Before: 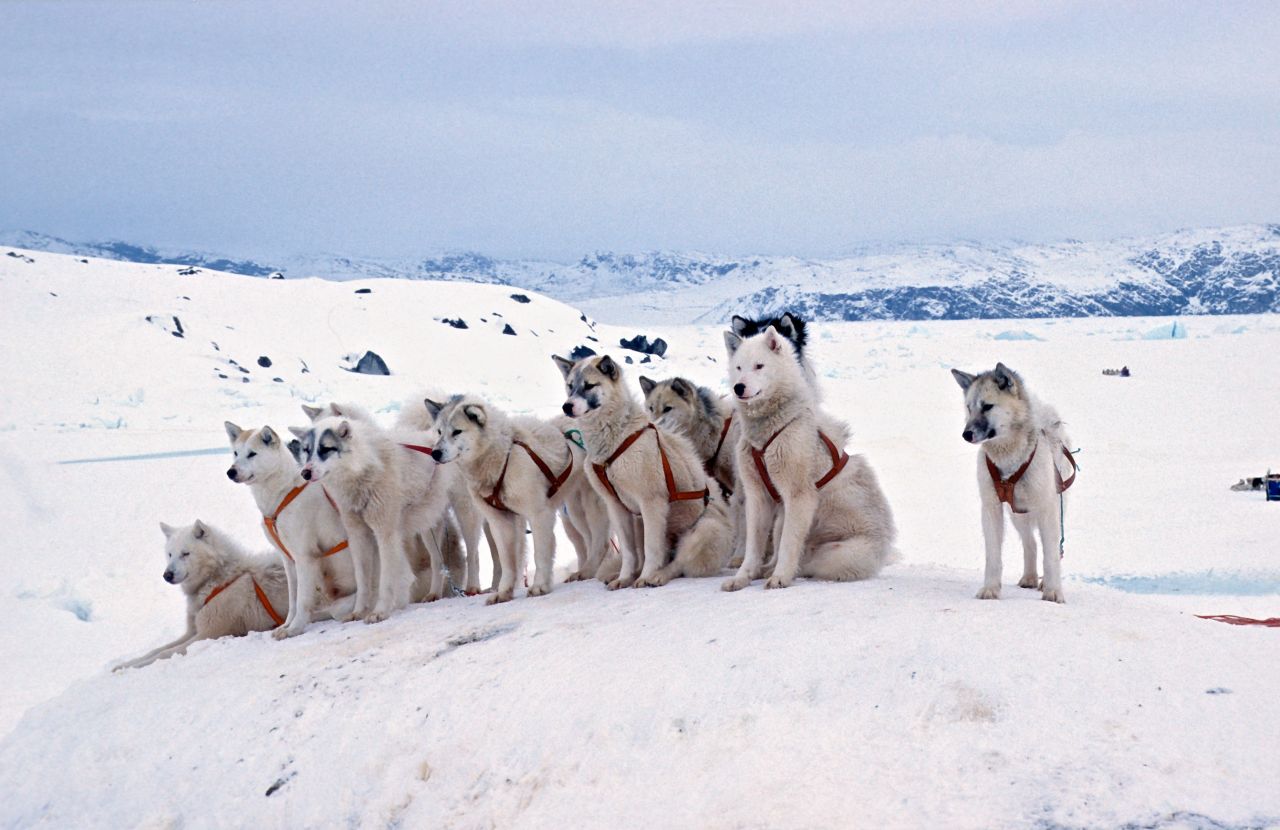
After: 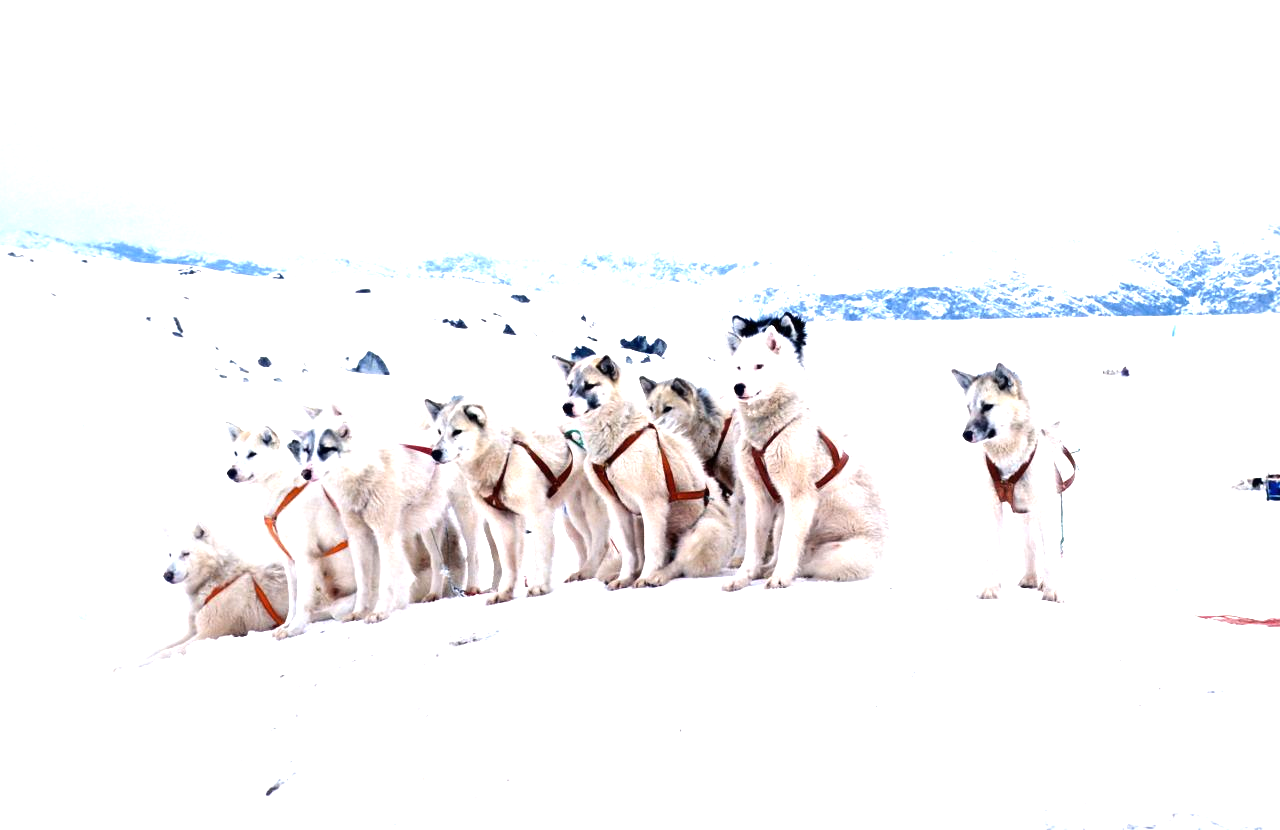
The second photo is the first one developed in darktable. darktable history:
exposure: black level correction 0, exposure 1.1 EV, compensate exposure bias true, compensate highlight preservation false
tone equalizer: -8 EV -0.417 EV, -7 EV -0.389 EV, -6 EV -0.333 EV, -5 EV -0.222 EV, -3 EV 0.222 EV, -2 EV 0.333 EV, -1 EV 0.389 EV, +0 EV 0.417 EV, edges refinement/feathering 500, mask exposure compensation -1.57 EV, preserve details no
